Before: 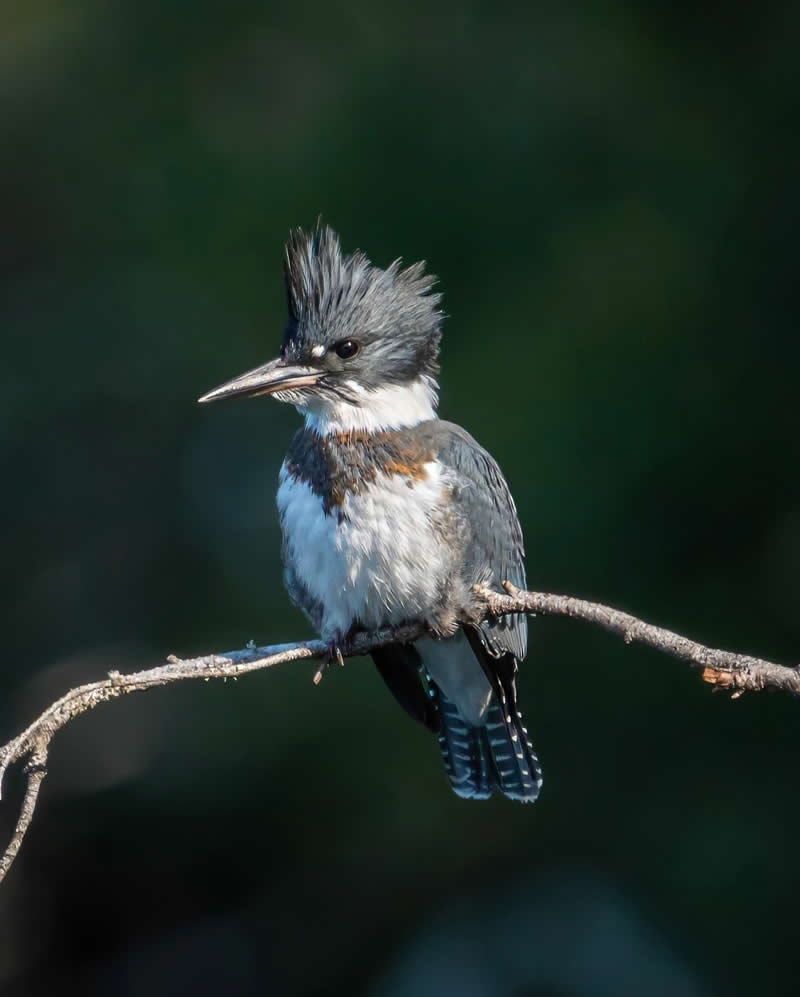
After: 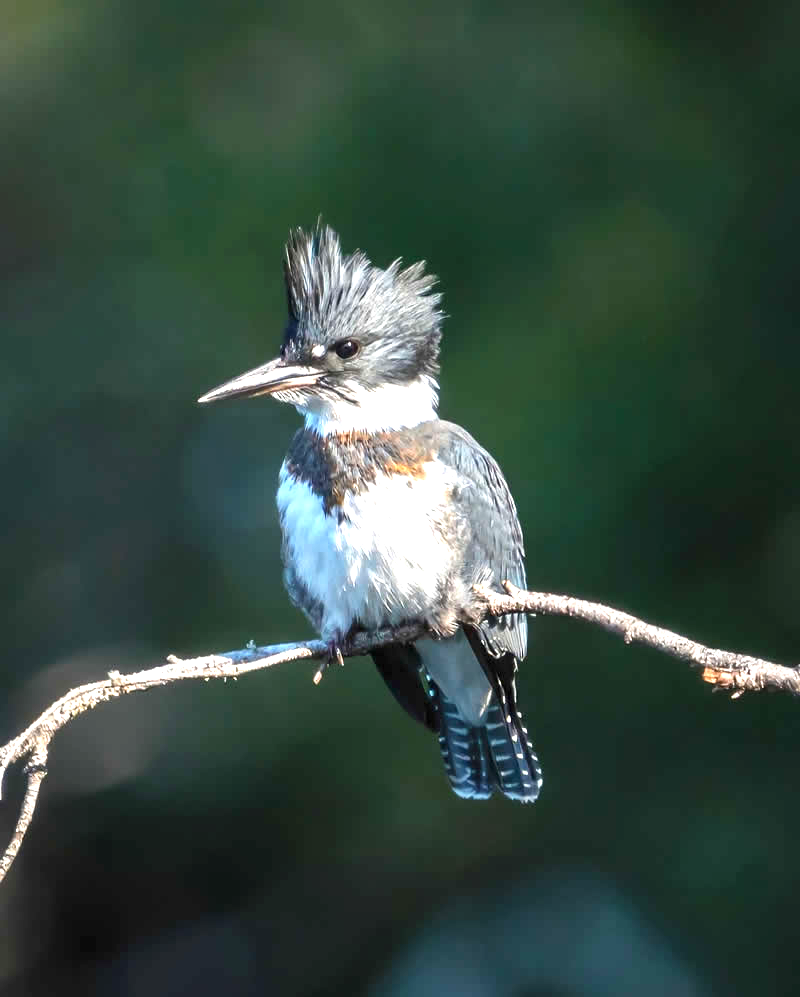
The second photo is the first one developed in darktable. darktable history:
exposure: black level correction 0, exposure 1.385 EV, compensate highlight preservation false
